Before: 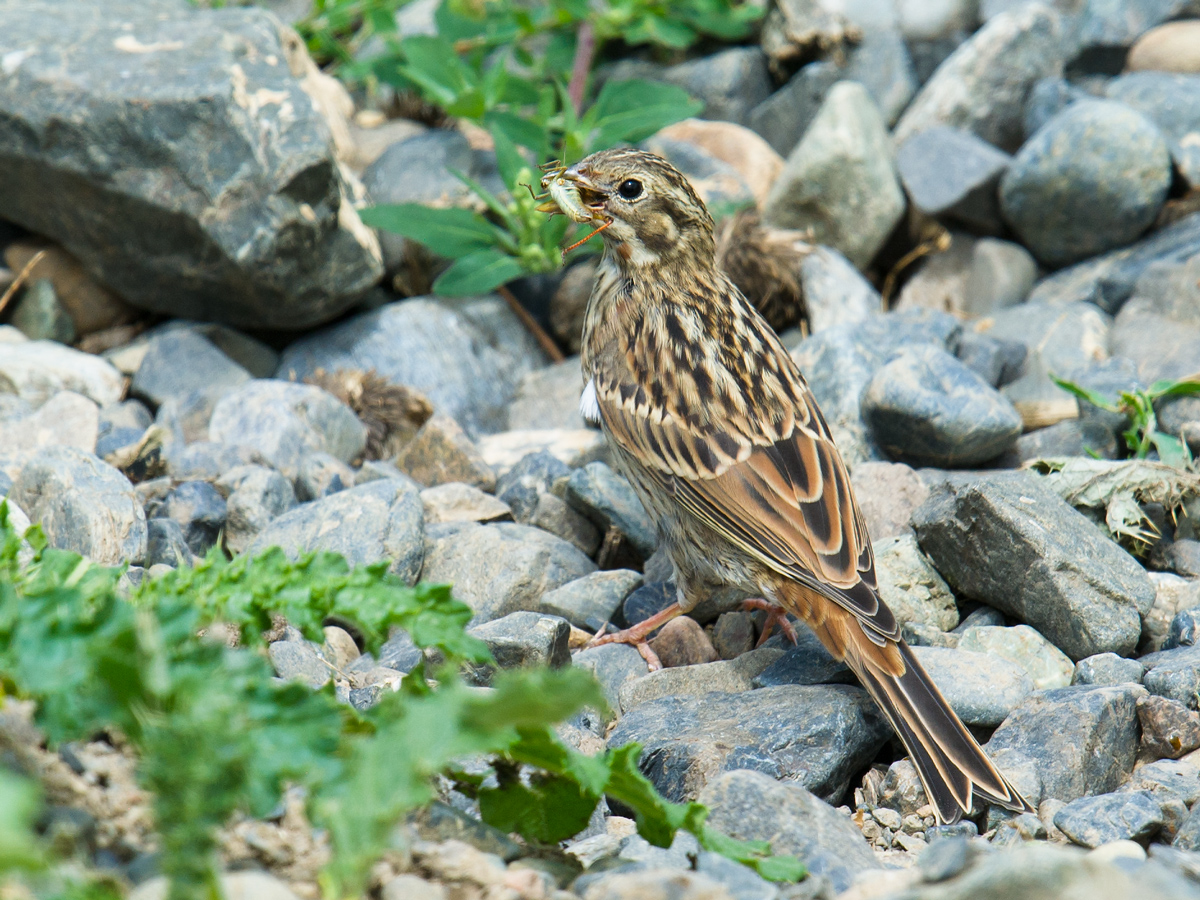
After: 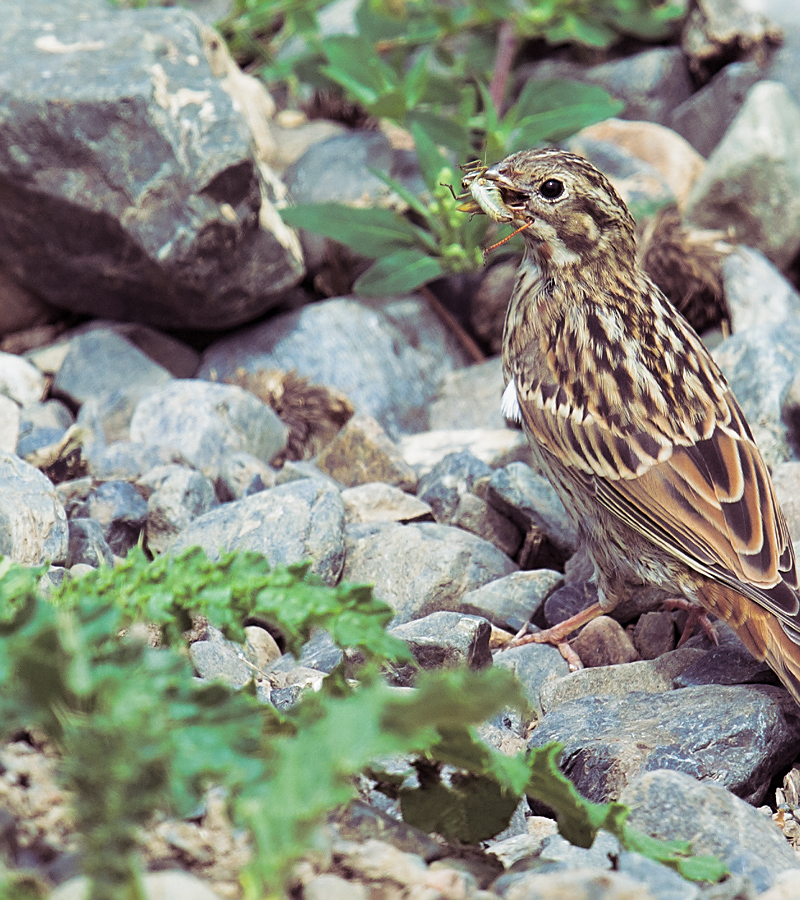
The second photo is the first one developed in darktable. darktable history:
crop and rotate: left 6.617%, right 26.717%
sharpen: on, module defaults
split-toning: shadows › hue 316.8°, shadows › saturation 0.47, highlights › hue 201.6°, highlights › saturation 0, balance -41.97, compress 28.01%
